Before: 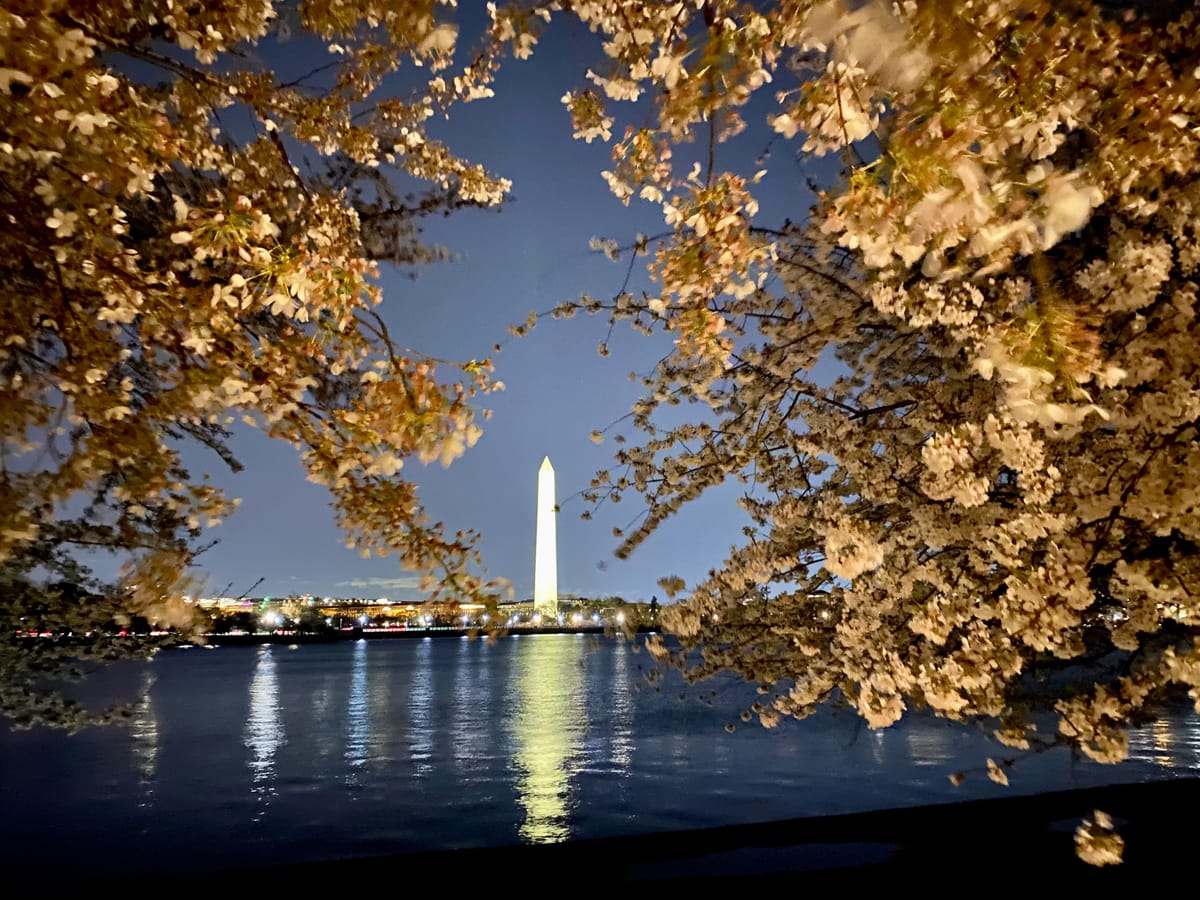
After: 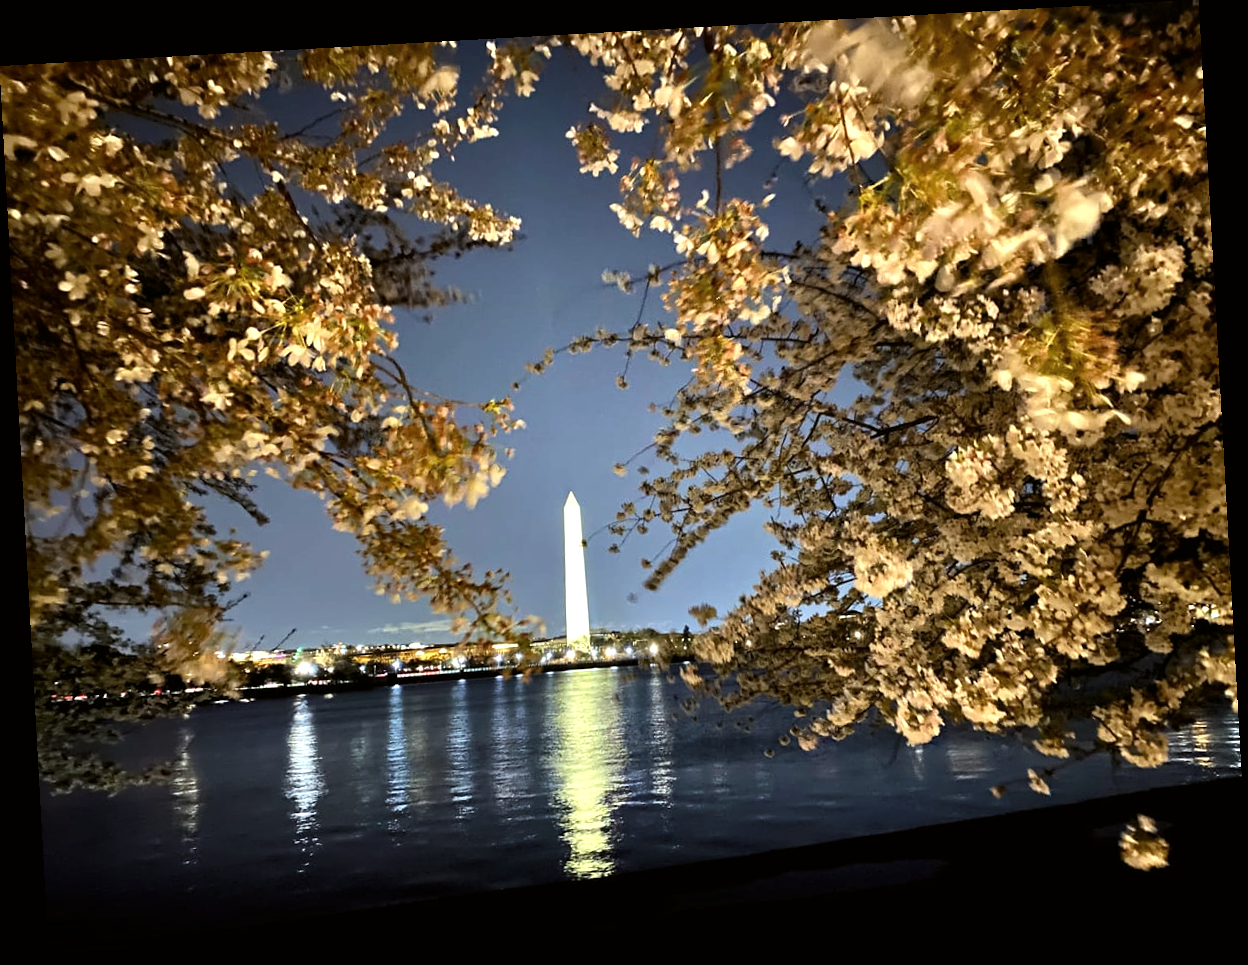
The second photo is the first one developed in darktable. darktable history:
exposure: exposure 0.515 EV, compensate highlight preservation false
rotate and perspective: rotation -3.18°, automatic cropping off
levels: levels [0.029, 0.545, 0.971]
shadows and highlights: shadows 5, soften with gaussian
color balance: lift [1.004, 1.002, 1.002, 0.998], gamma [1, 1.007, 1.002, 0.993], gain [1, 0.977, 1.013, 1.023], contrast -3.64%
